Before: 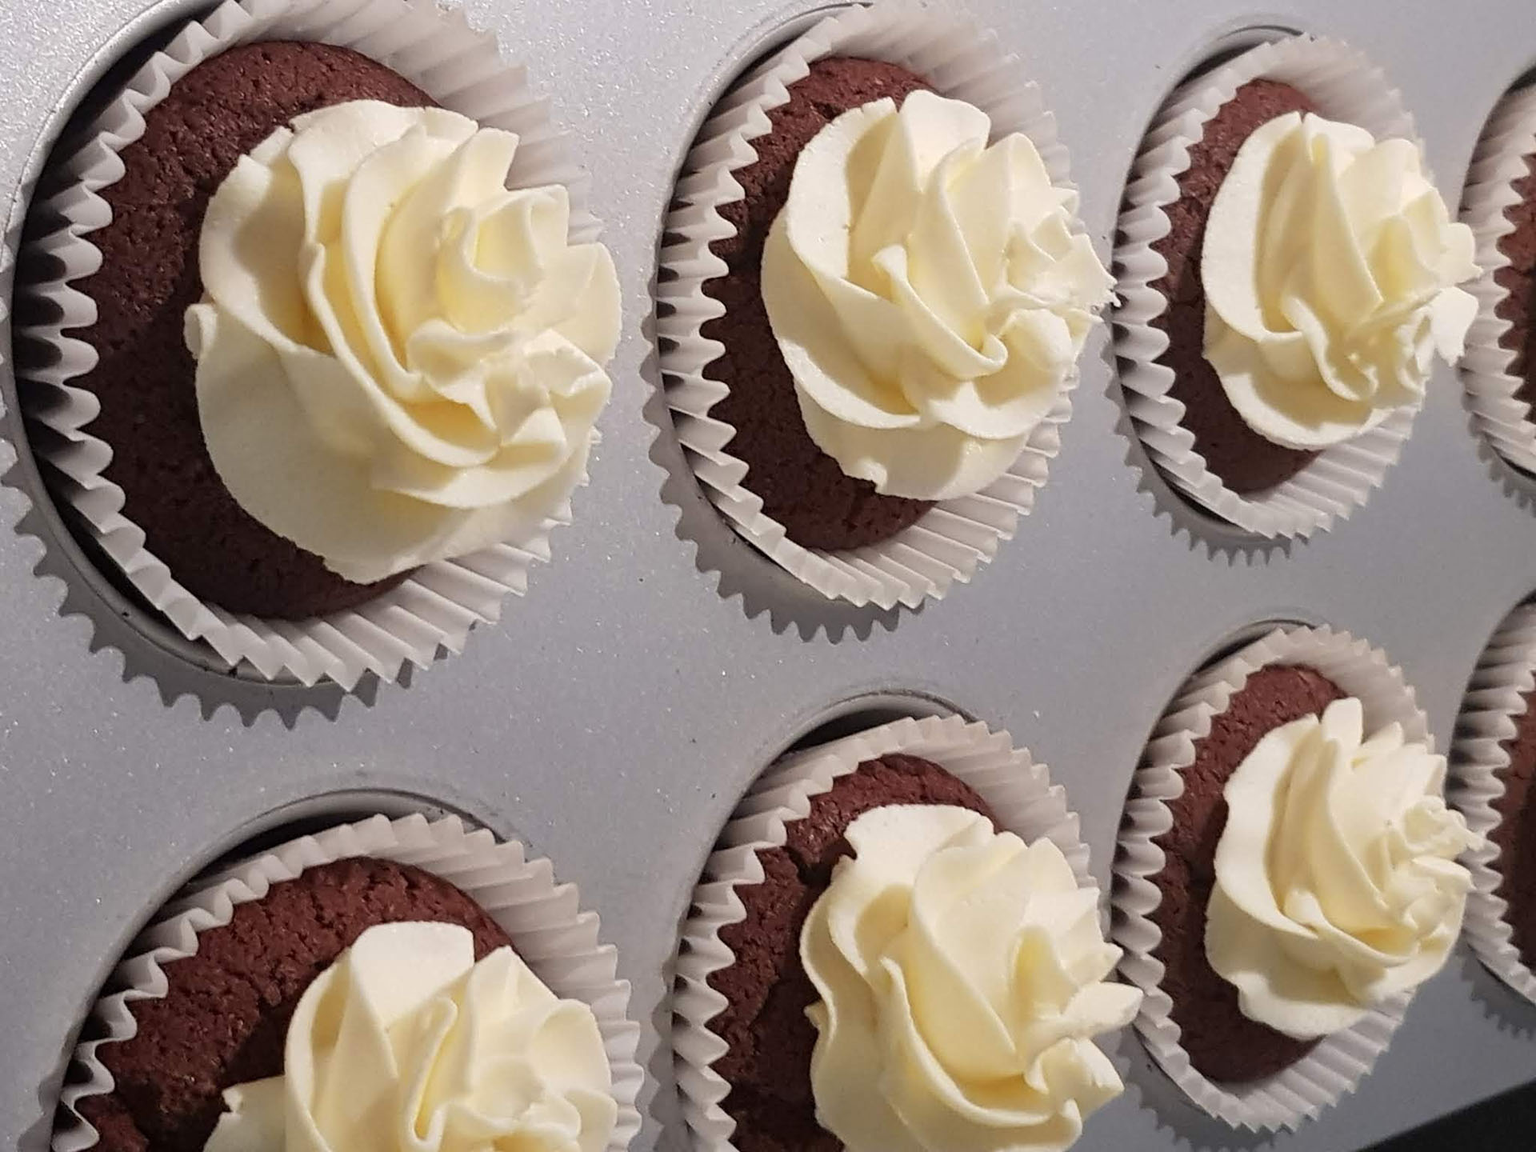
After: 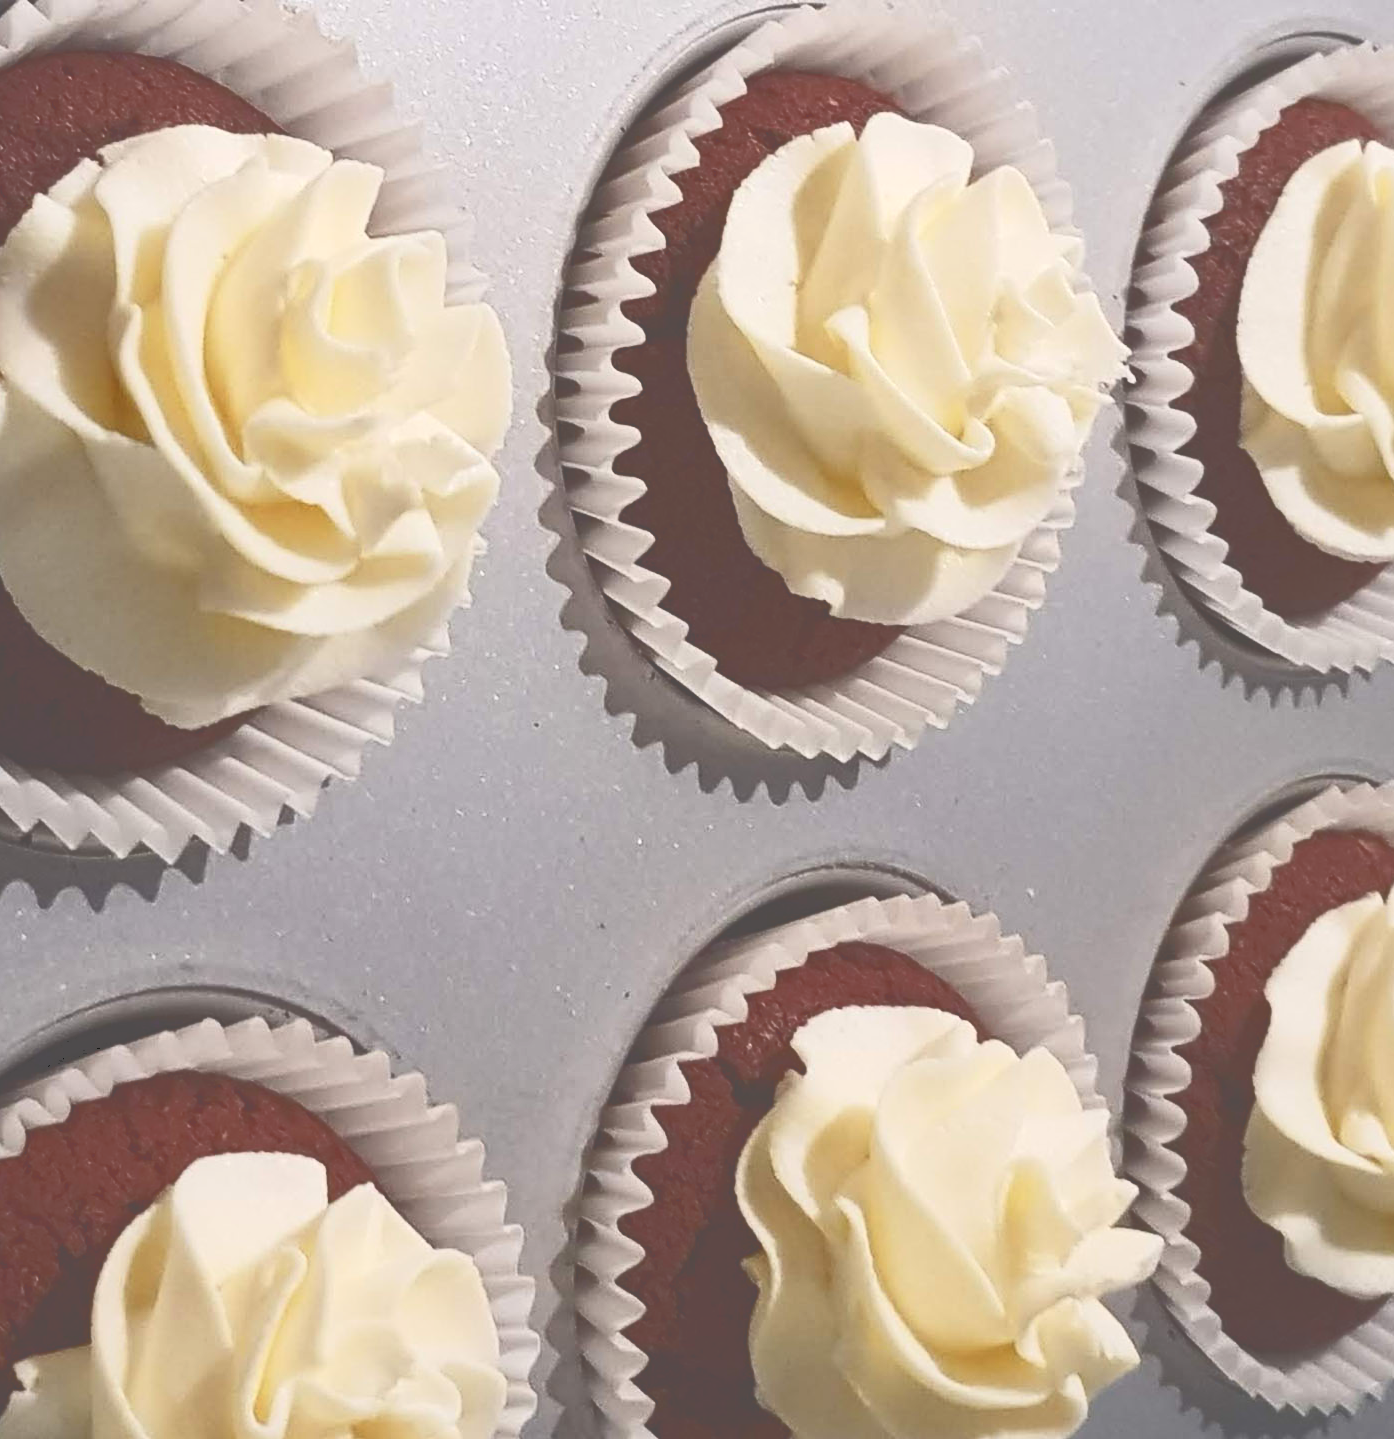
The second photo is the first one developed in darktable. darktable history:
crop: left 13.853%, right 13.499%
tone curve: curves: ch0 [(0, 0) (0.003, 0.319) (0.011, 0.319) (0.025, 0.323) (0.044, 0.323) (0.069, 0.327) (0.1, 0.33) (0.136, 0.338) (0.177, 0.348) (0.224, 0.361) (0.277, 0.374) (0.335, 0.398) (0.399, 0.444) (0.468, 0.516) (0.543, 0.595) (0.623, 0.694) (0.709, 0.793) (0.801, 0.883) (0.898, 0.942) (1, 1)], color space Lab, independent channels, preserve colors none
